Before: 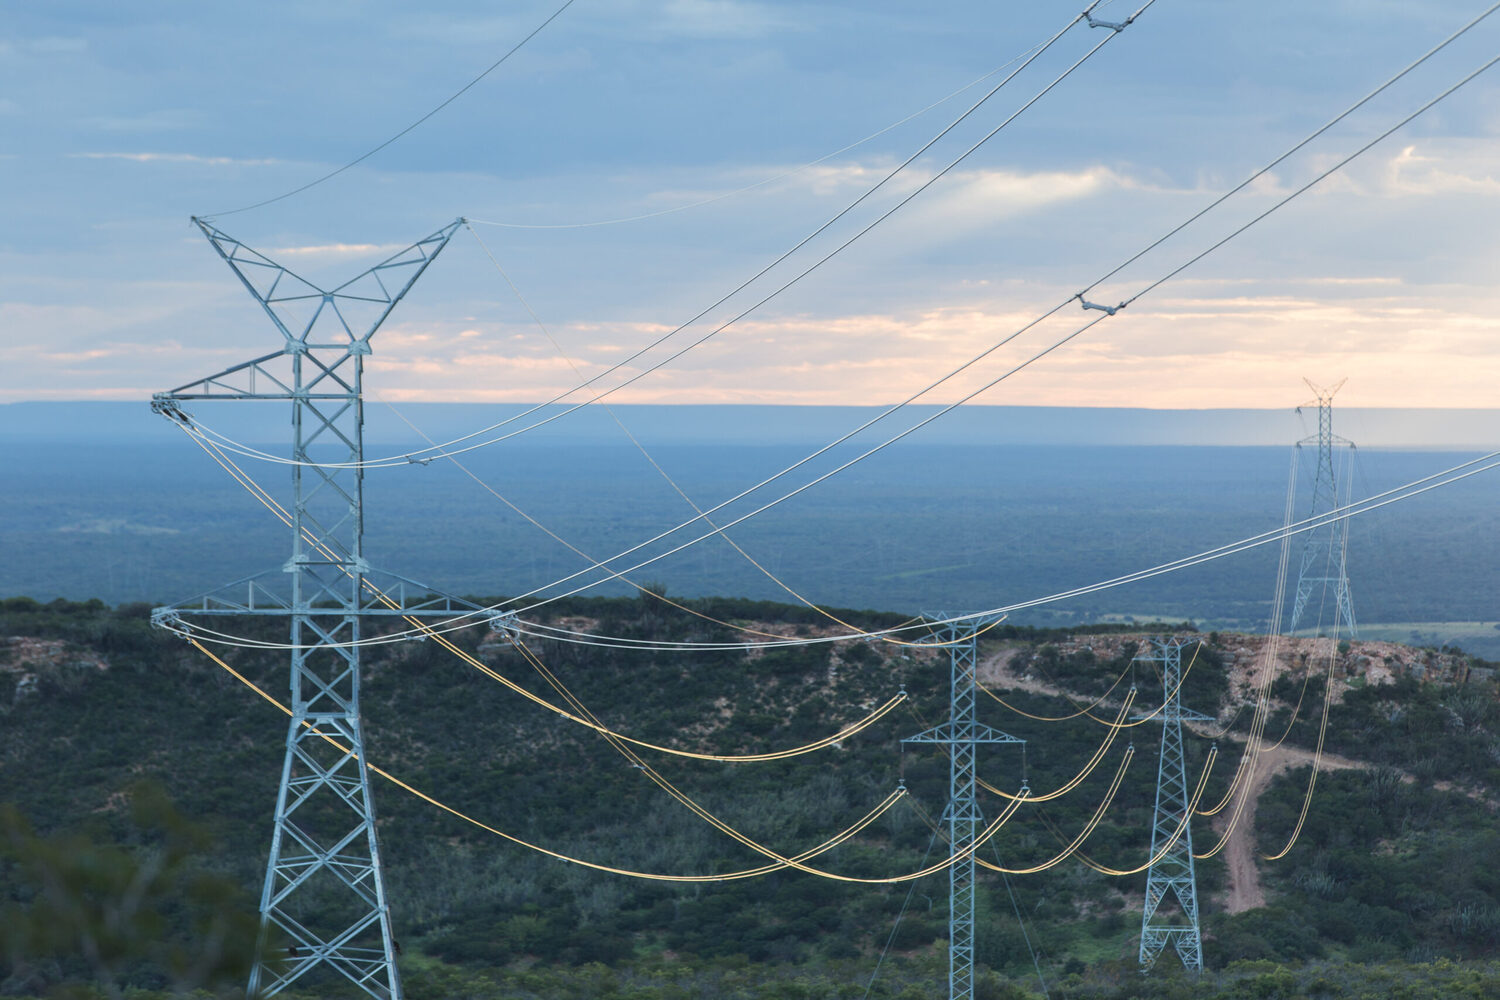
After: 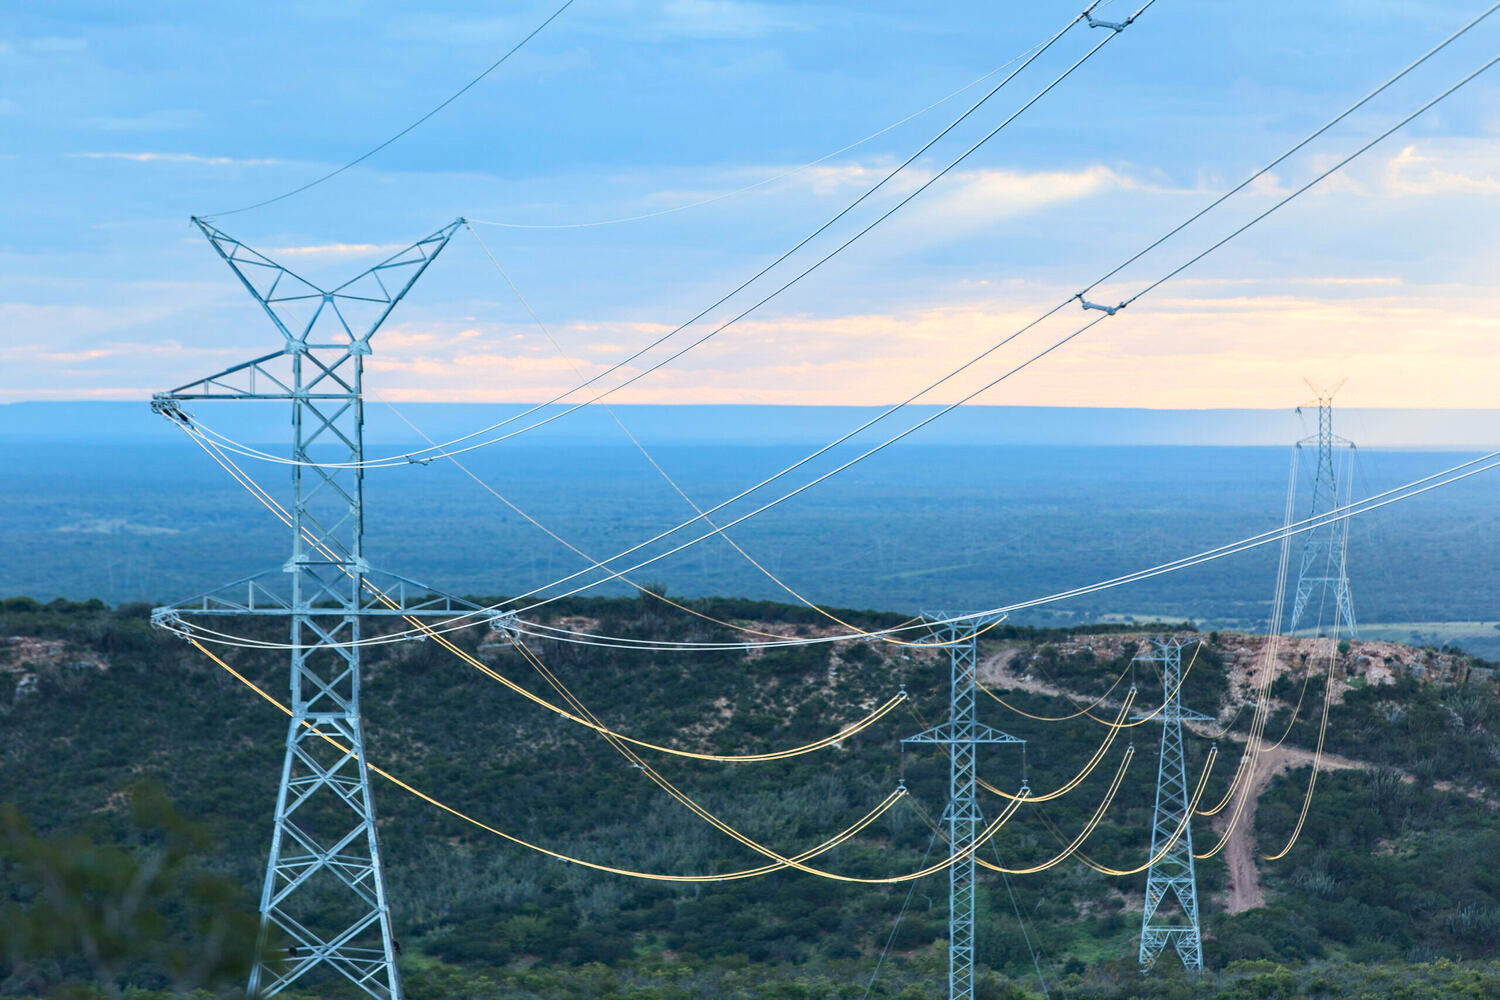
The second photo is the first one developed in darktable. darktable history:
haze removal: strength 0.29, distance 0.25, compatibility mode true, adaptive false
contrast brightness saturation: contrast 0.2, brightness 0.16, saturation 0.22
